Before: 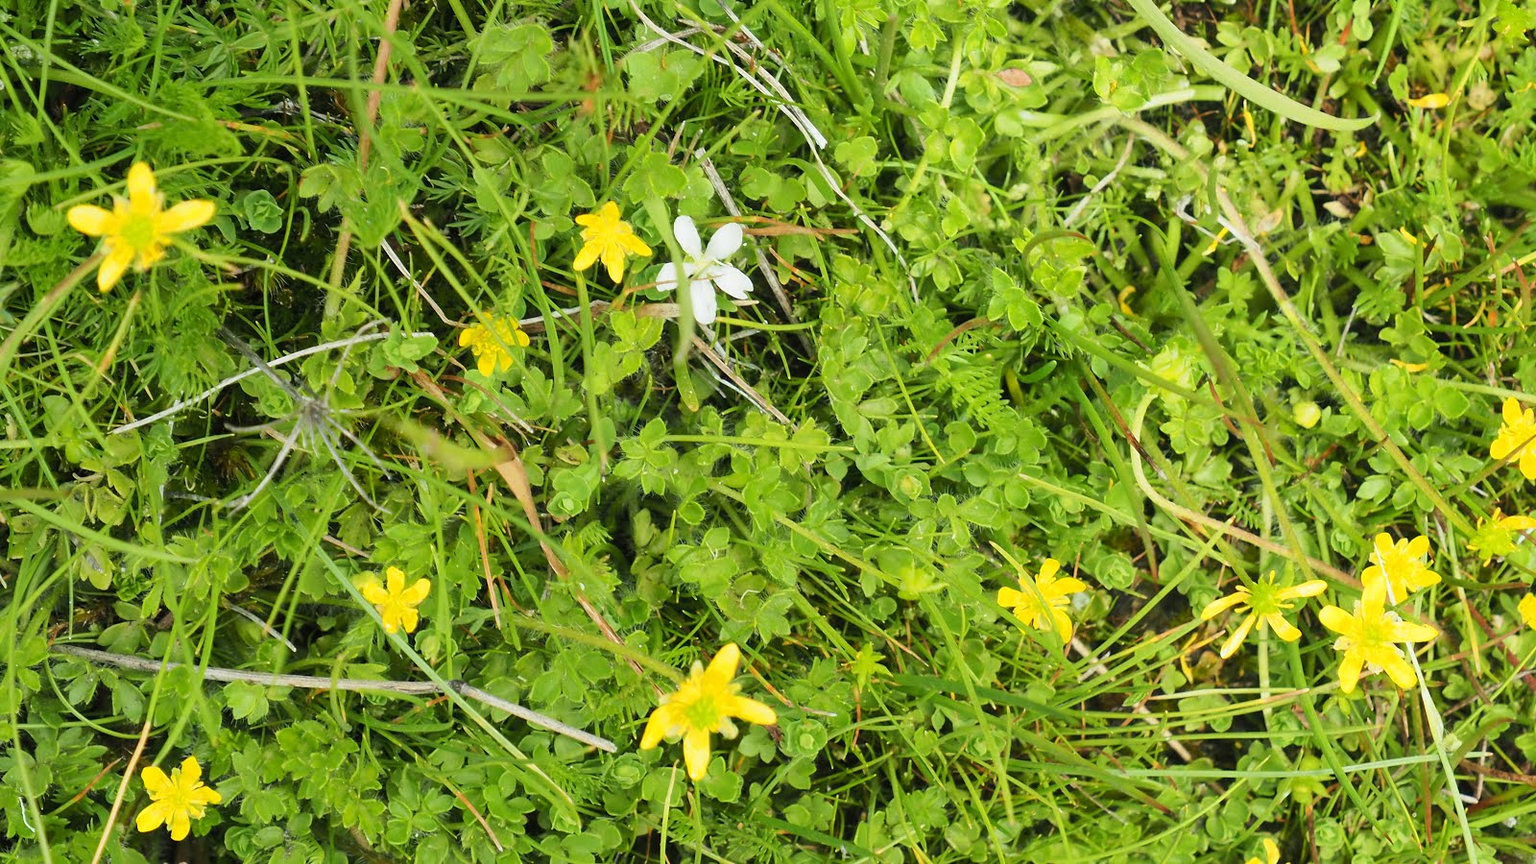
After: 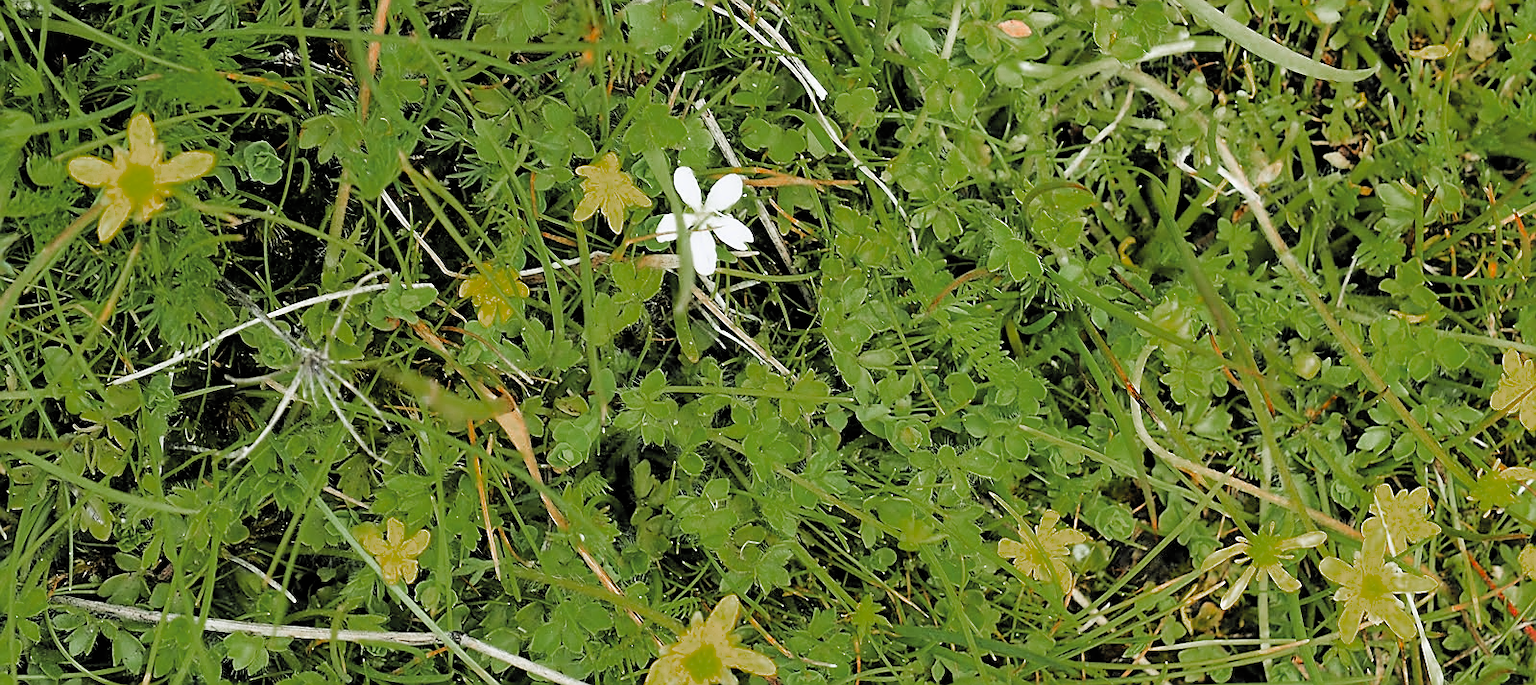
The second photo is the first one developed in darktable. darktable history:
contrast brightness saturation: brightness 0.089, saturation 0.191
sharpen: radius 1.362, amount 1.242, threshold 0.657
haze removal: compatibility mode true, adaptive false
crop and rotate: top 5.668%, bottom 14.994%
exposure: exposure 0.2 EV, compensate exposure bias true, compensate highlight preservation false
filmic rgb: black relative exposure -5 EV, white relative exposure 3.52 EV, threshold 3.05 EV, hardness 3.18, contrast 1.188, highlights saturation mix -30.33%, enable highlight reconstruction true
color zones: curves: ch0 [(0, 0.48) (0.209, 0.398) (0.305, 0.332) (0.429, 0.493) (0.571, 0.5) (0.714, 0.5) (0.857, 0.5) (1, 0.48)]; ch1 [(0, 0.736) (0.143, 0.625) (0.225, 0.371) (0.429, 0.256) (0.571, 0.241) (0.714, 0.213) (0.857, 0.48) (1, 0.736)]; ch2 [(0, 0.448) (0.143, 0.498) (0.286, 0.5) (0.429, 0.5) (0.571, 0.5) (0.714, 0.5) (0.857, 0.5) (1, 0.448)]
tone equalizer: -8 EV -0.423 EV, -7 EV -0.421 EV, -6 EV -0.365 EV, -5 EV -0.196 EV, -3 EV 0.249 EV, -2 EV 0.34 EV, -1 EV 0.389 EV, +0 EV 0.41 EV, edges refinement/feathering 500, mask exposure compensation -1.57 EV, preserve details no
